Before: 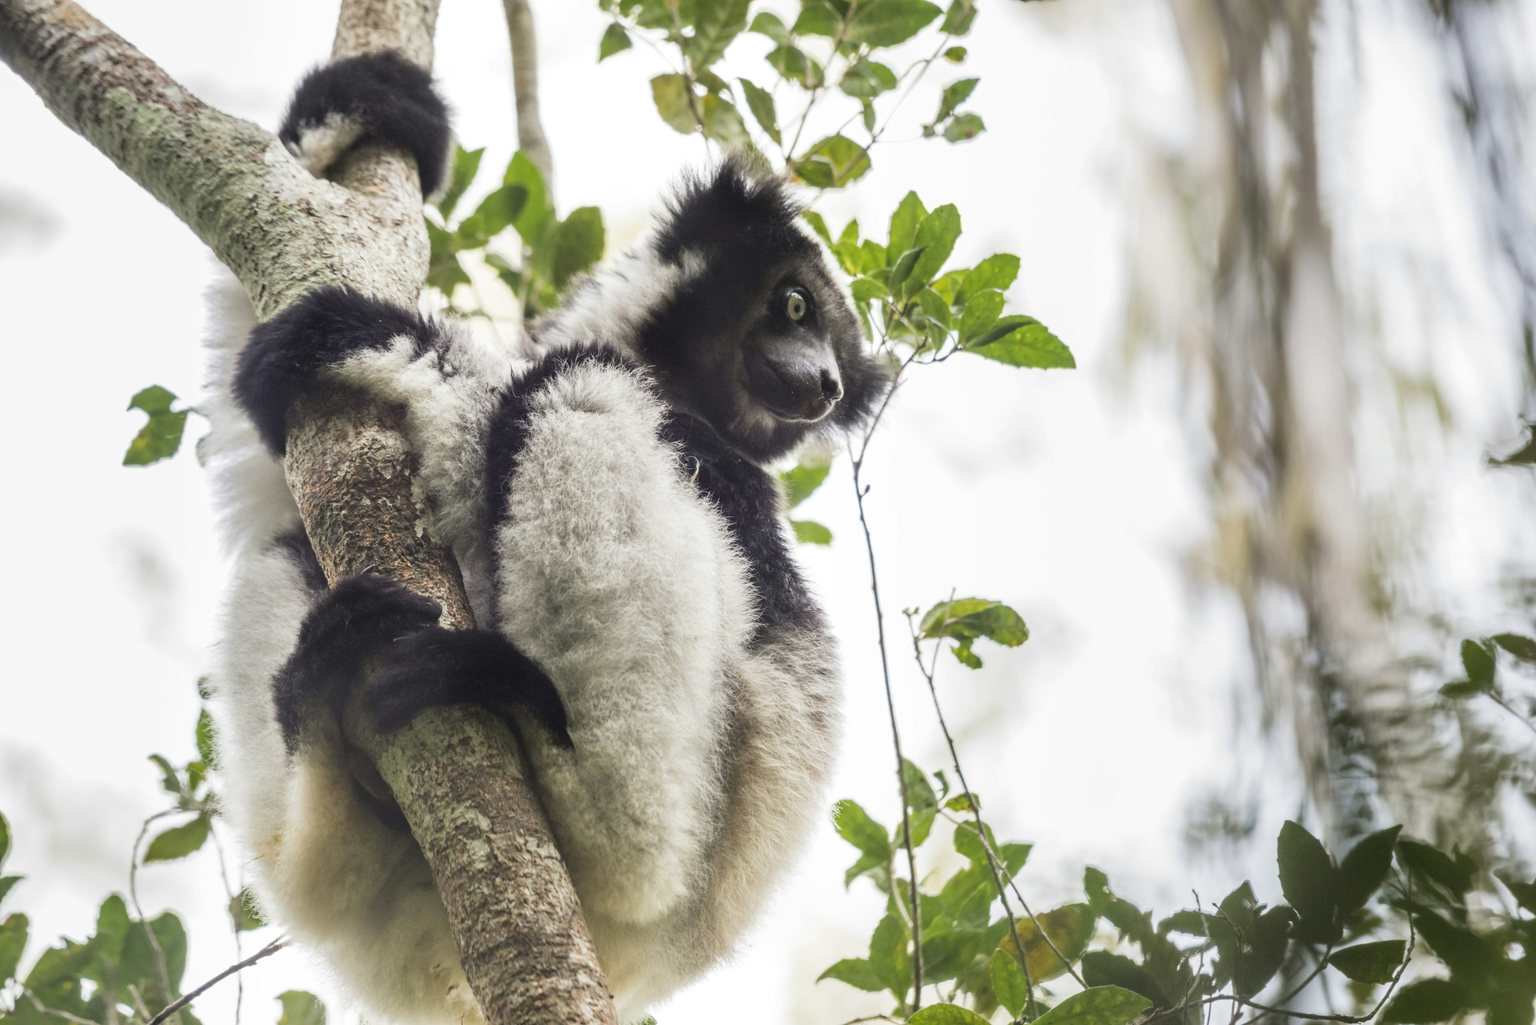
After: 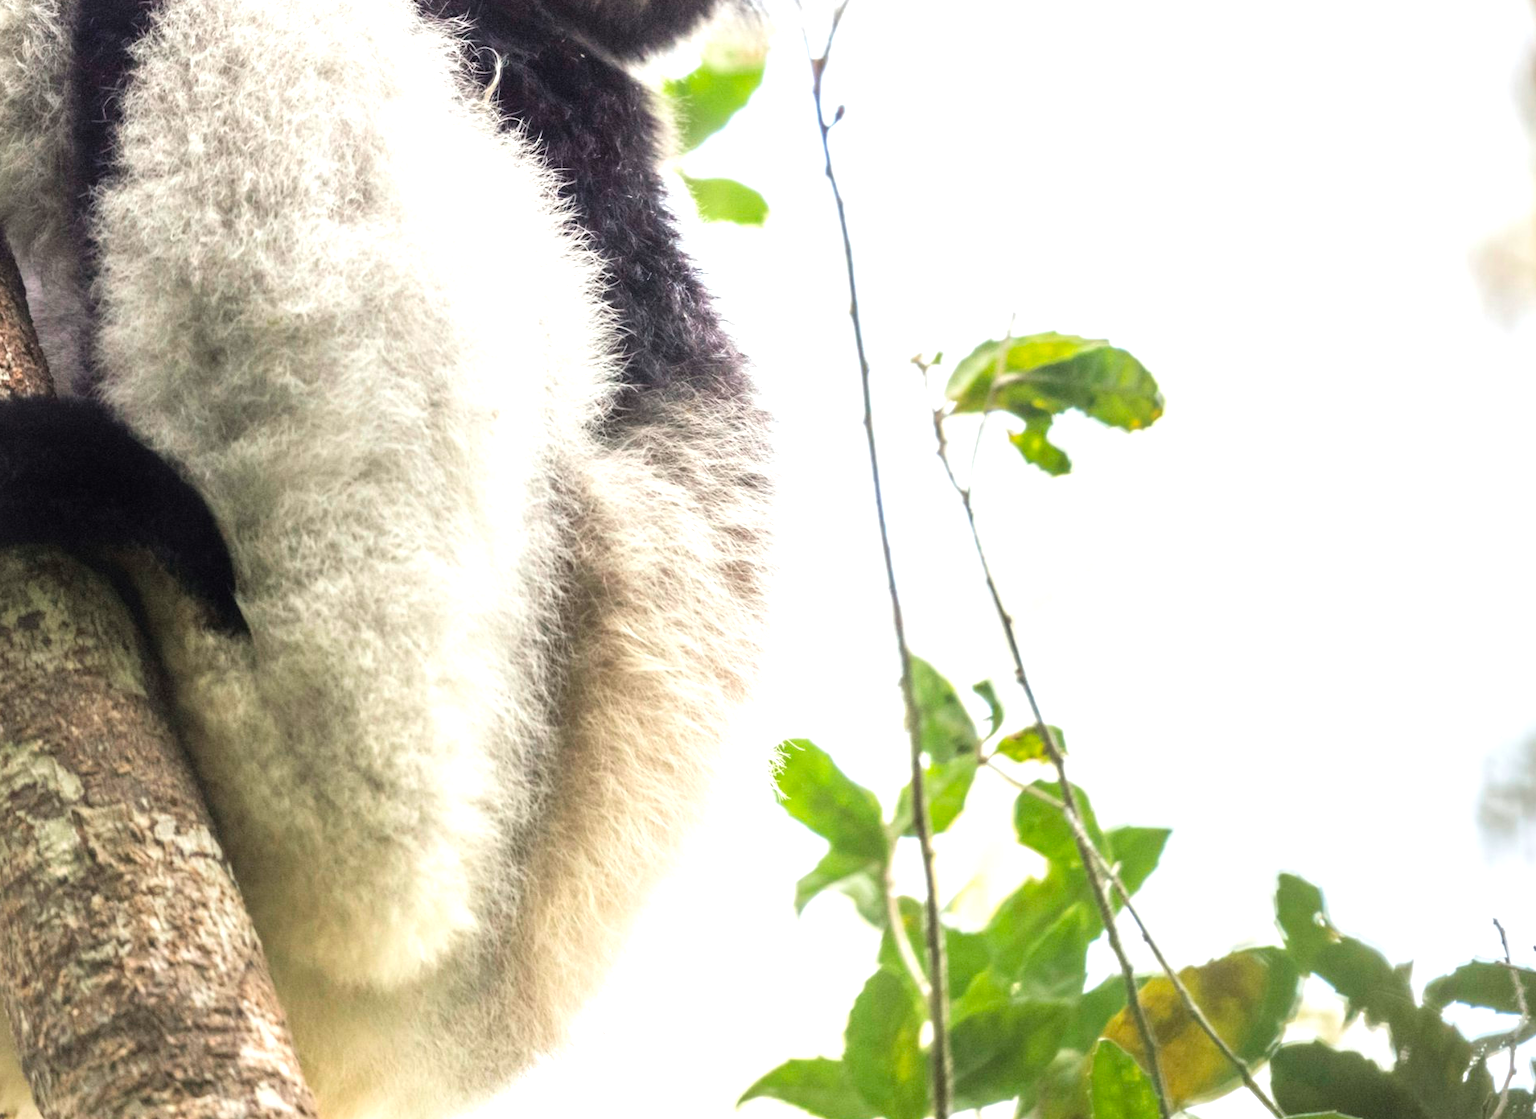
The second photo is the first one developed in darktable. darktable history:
crop: left 29.321%, top 42.237%, right 20.958%, bottom 3.475%
contrast brightness saturation: saturation 0.131
tone equalizer: -8 EV -0.712 EV, -7 EV -0.719 EV, -6 EV -0.608 EV, -5 EV -0.398 EV, -3 EV 0.375 EV, -2 EV 0.6 EV, -1 EV 0.684 EV, +0 EV 0.728 EV
